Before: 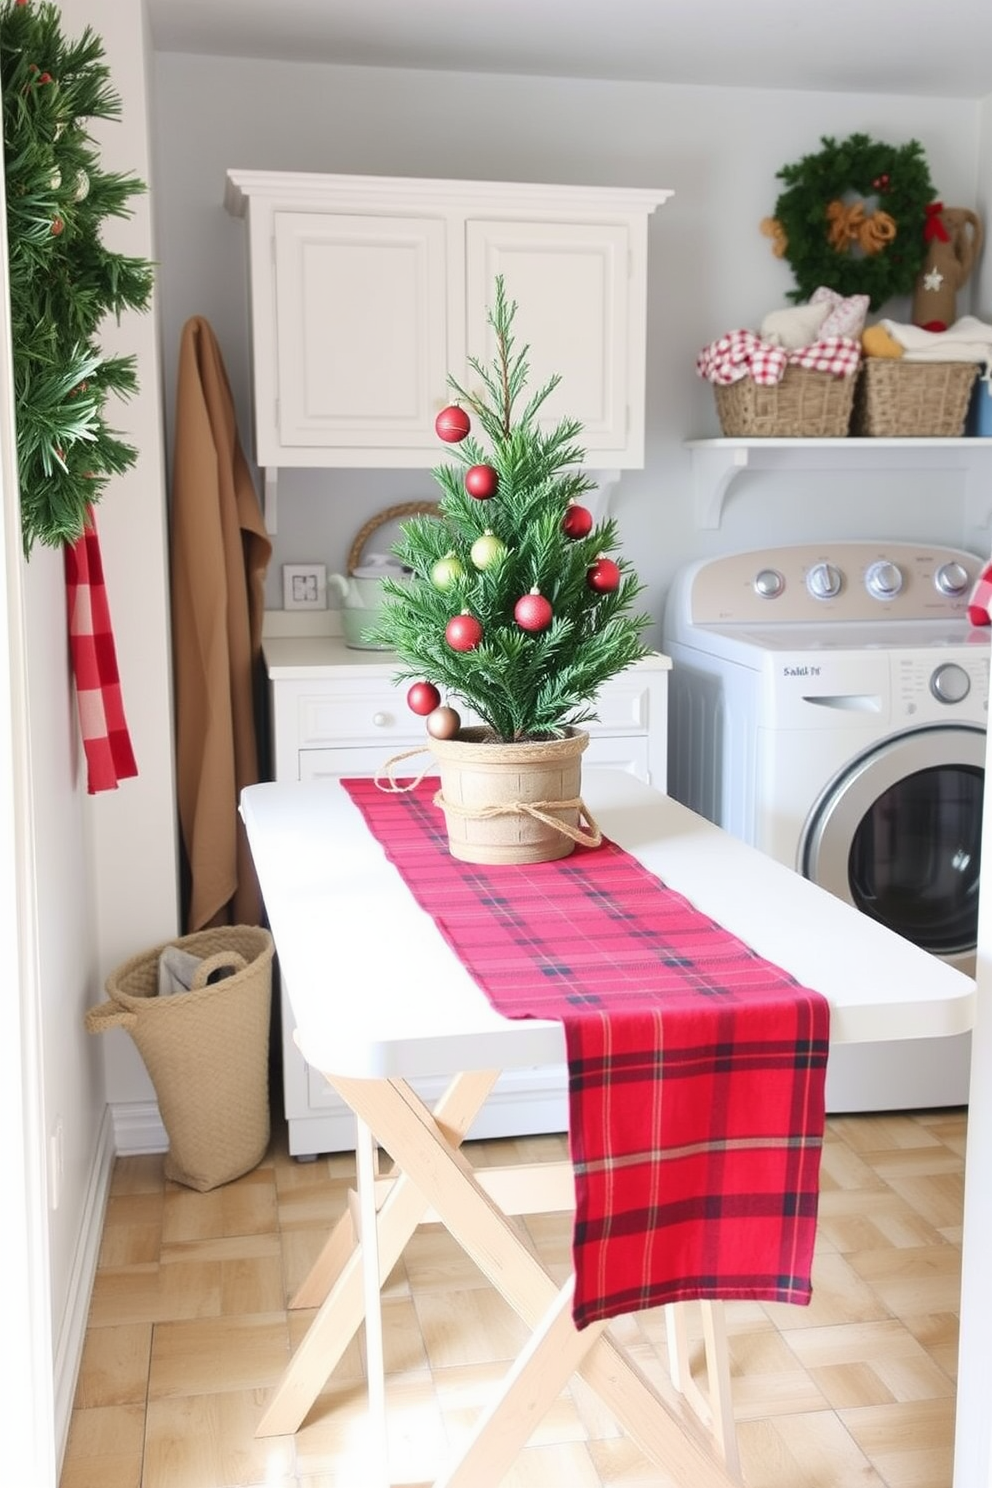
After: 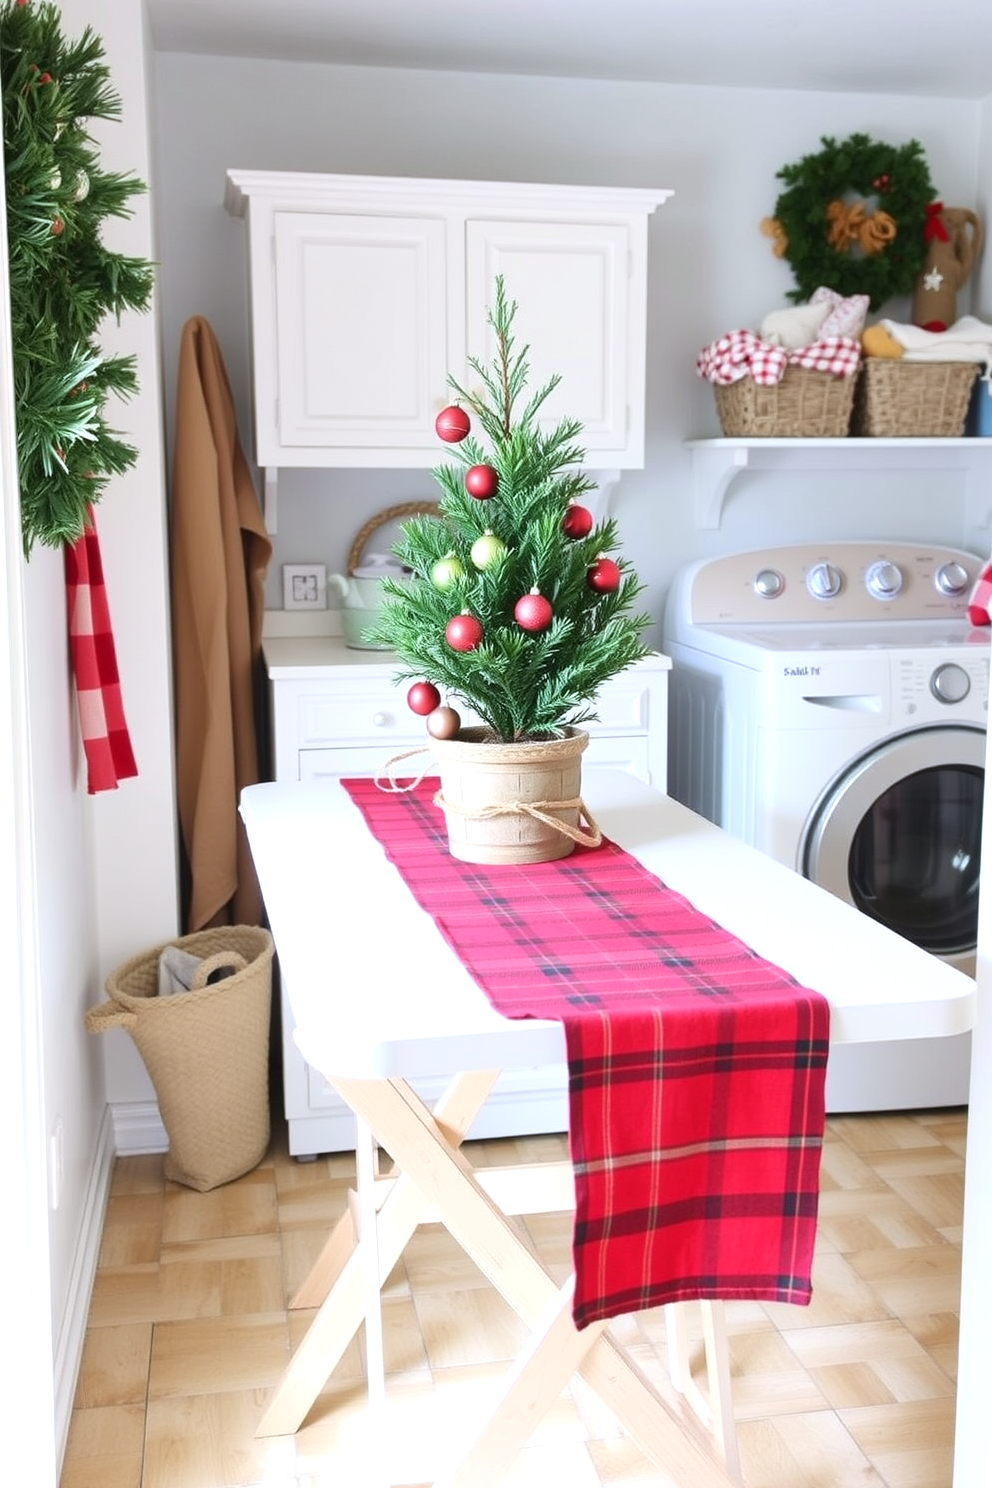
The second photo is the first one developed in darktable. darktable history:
color balance rgb: highlights gain › luminance 16.56%, highlights gain › chroma 2.872%, highlights gain › hue 258.66°, perceptual saturation grading › global saturation 0.985%, global vibrance 14.75%
